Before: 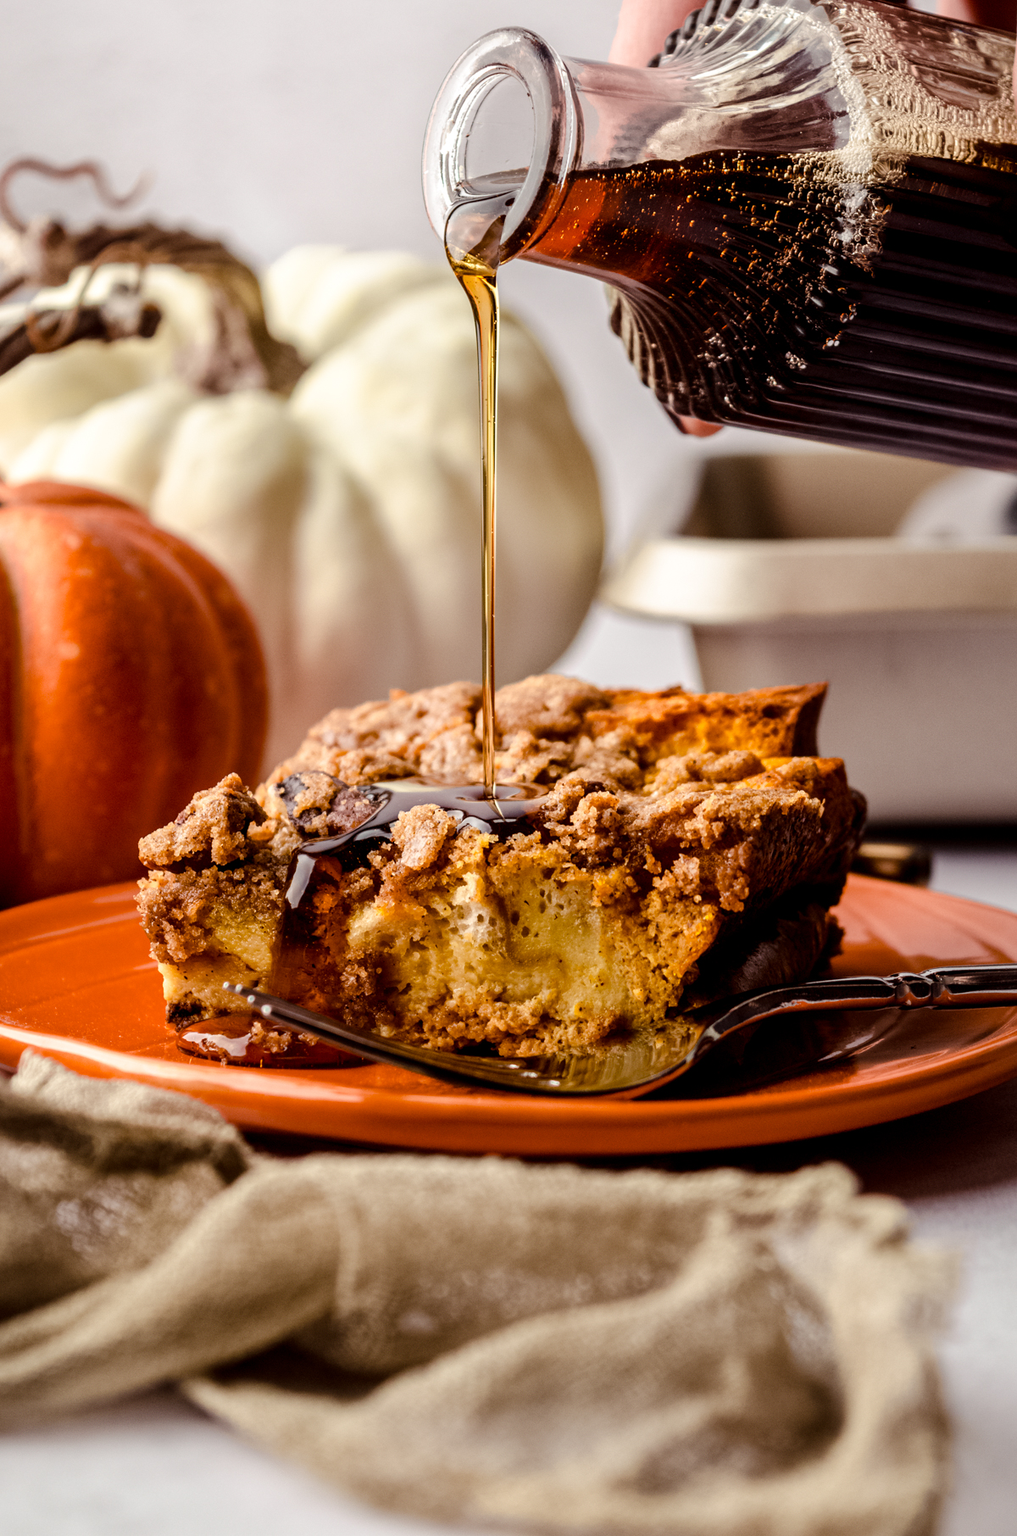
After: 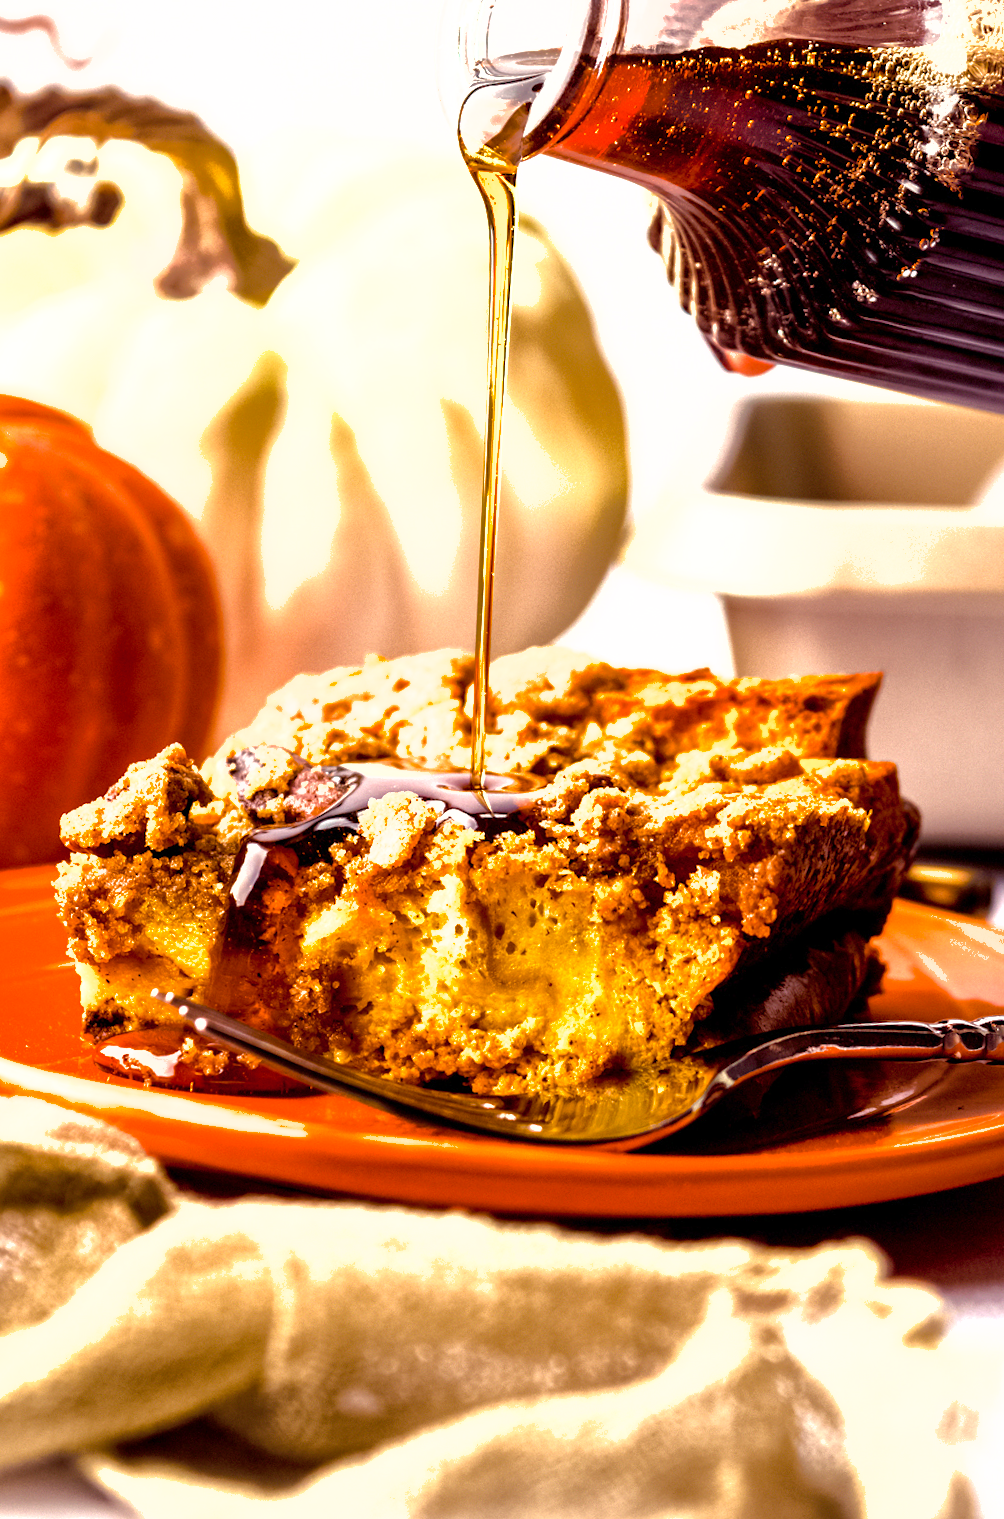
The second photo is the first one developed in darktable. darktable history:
crop and rotate: angle -2.99°, left 5.102%, top 5.202%, right 4.715%, bottom 4.44%
exposure: exposure 0.504 EV, compensate exposure bias true, compensate highlight preservation false
shadows and highlights: on, module defaults
color balance rgb: shadows lift › chroma 3.126%, shadows lift › hue 280.14°, perceptual saturation grading › global saturation 30.795%, perceptual brilliance grading › global brilliance 25.515%
